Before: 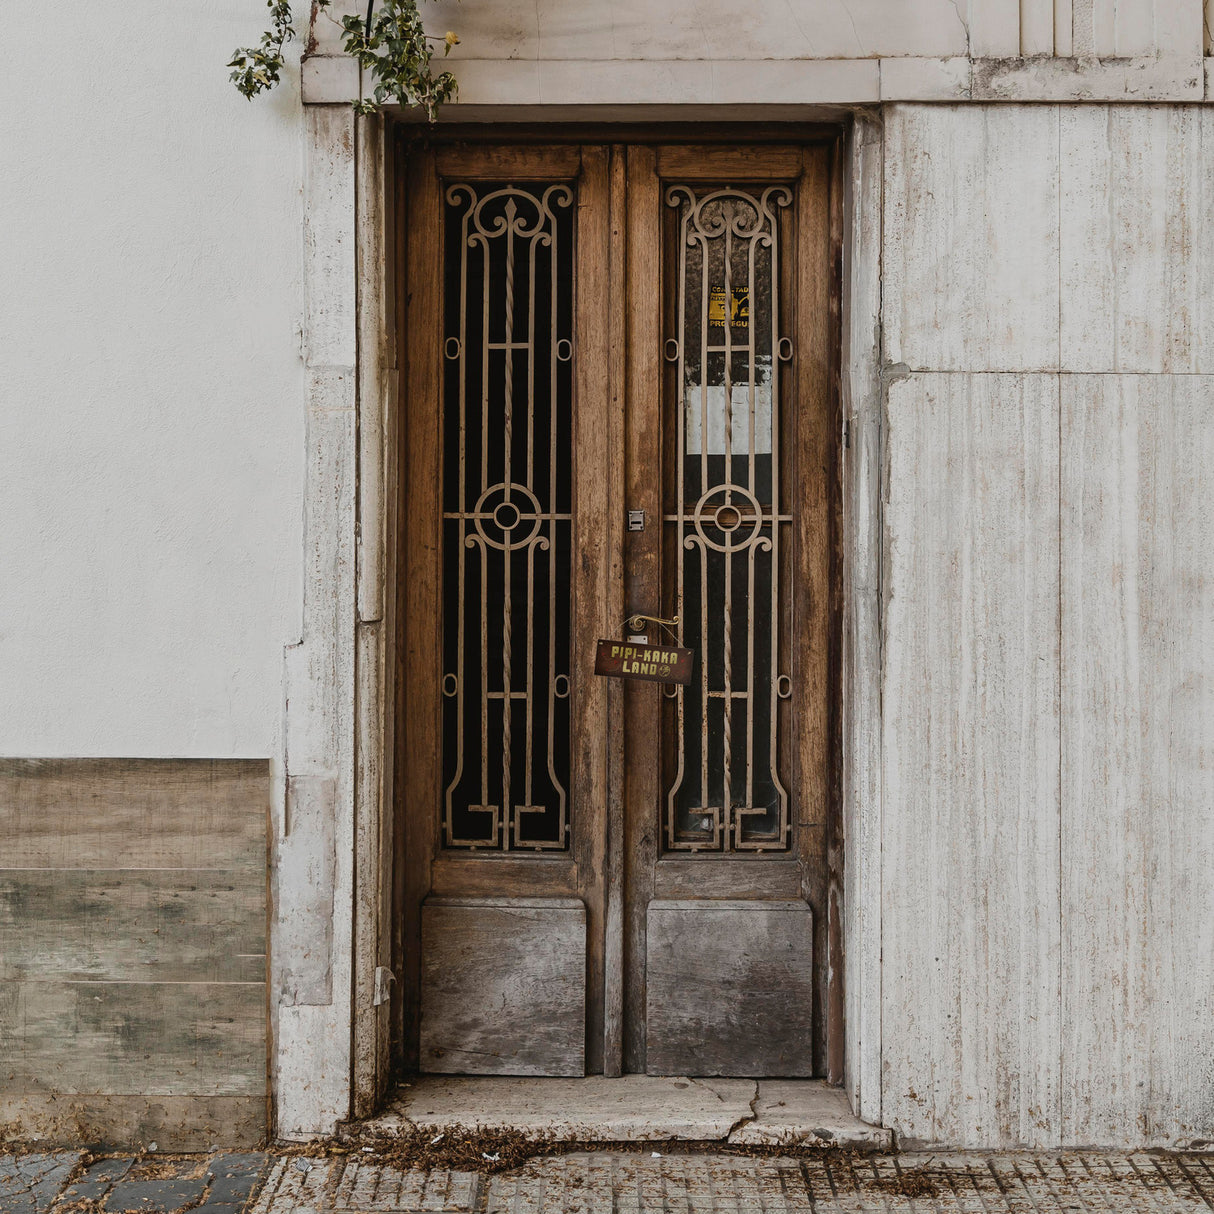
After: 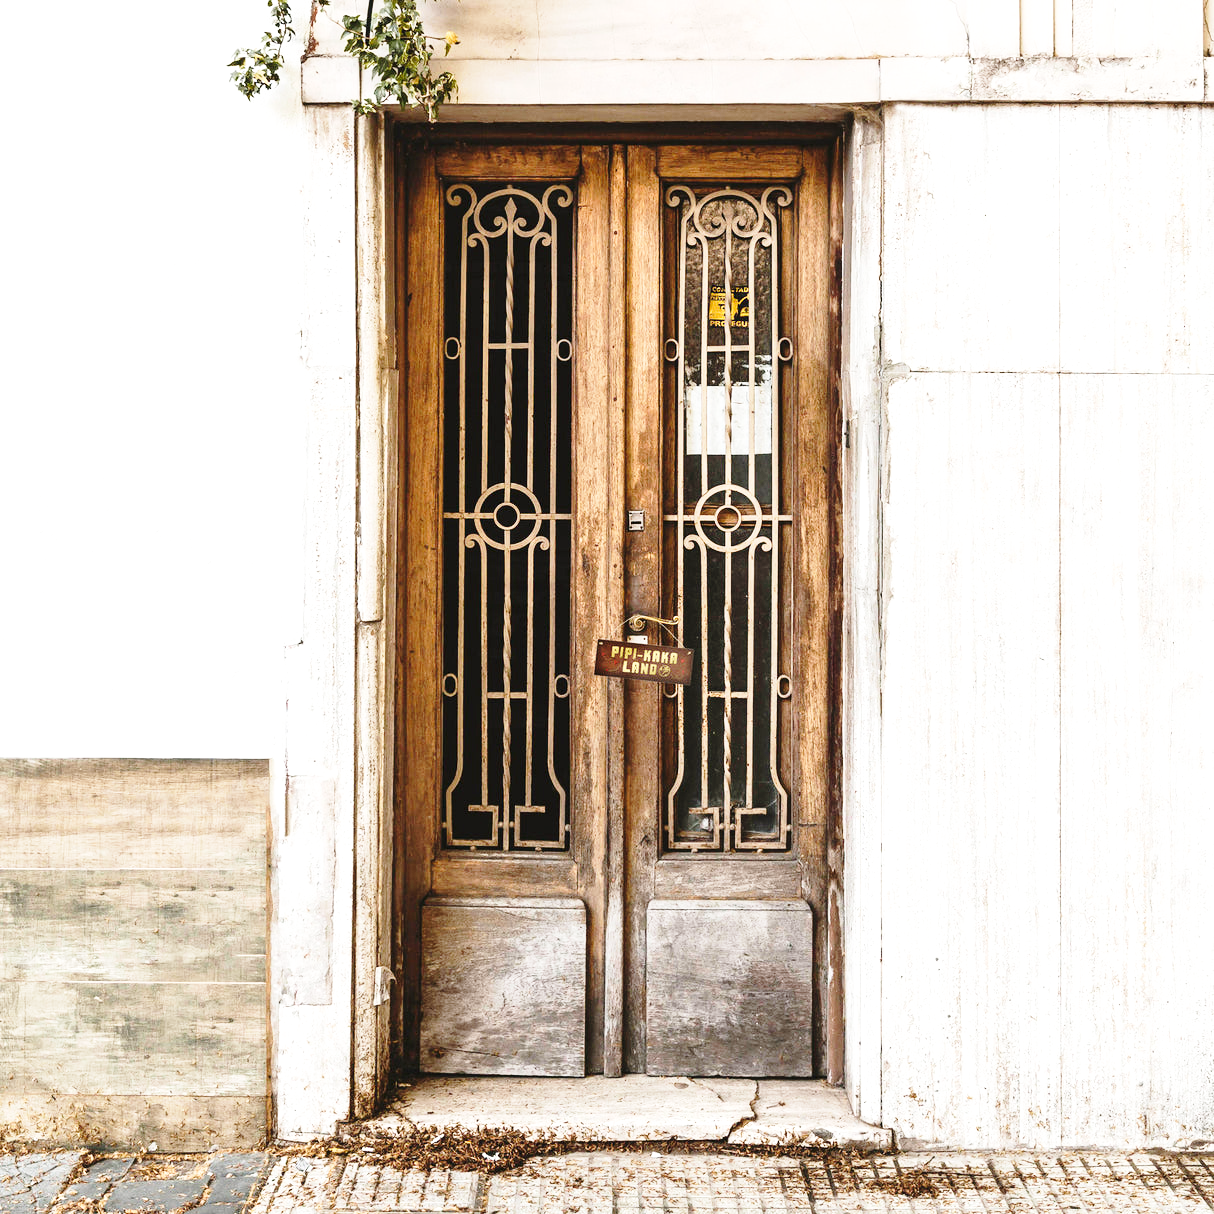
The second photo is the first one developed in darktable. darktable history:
exposure: exposure 1.15 EV, compensate highlight preservation false
base curve: curves: ch0 [(0, 0) (0.028, 0.03) (0.121, 0.232) (0.46, 0.748) (0.859, 0.968) (1, 1)], preserve colors none
